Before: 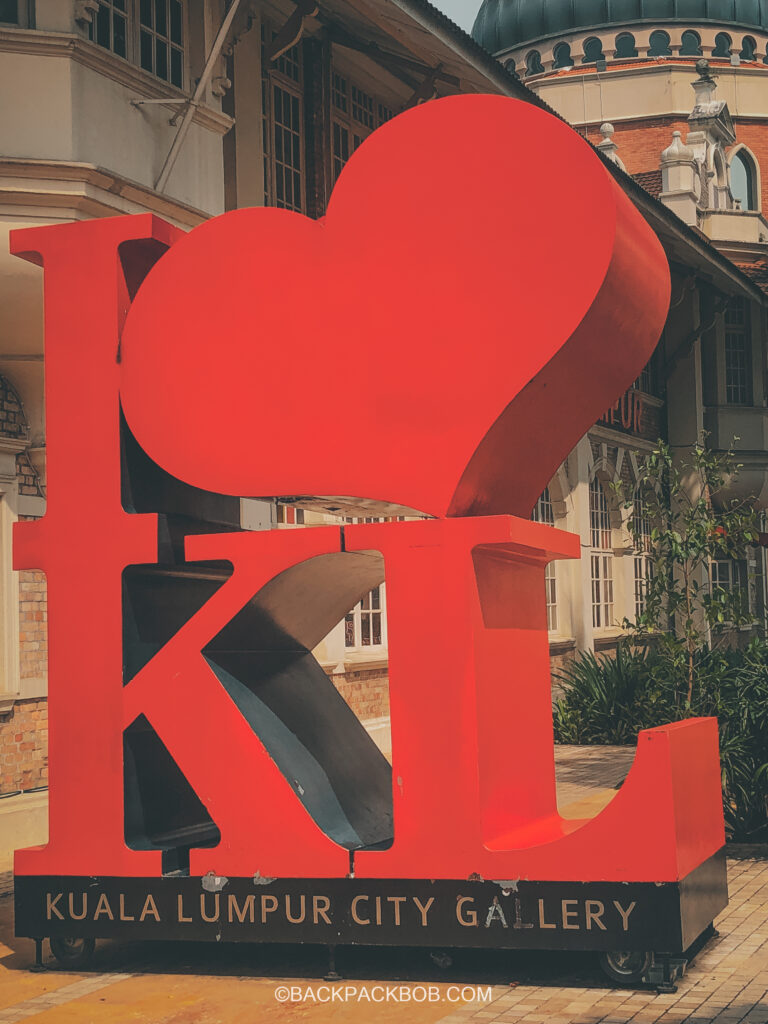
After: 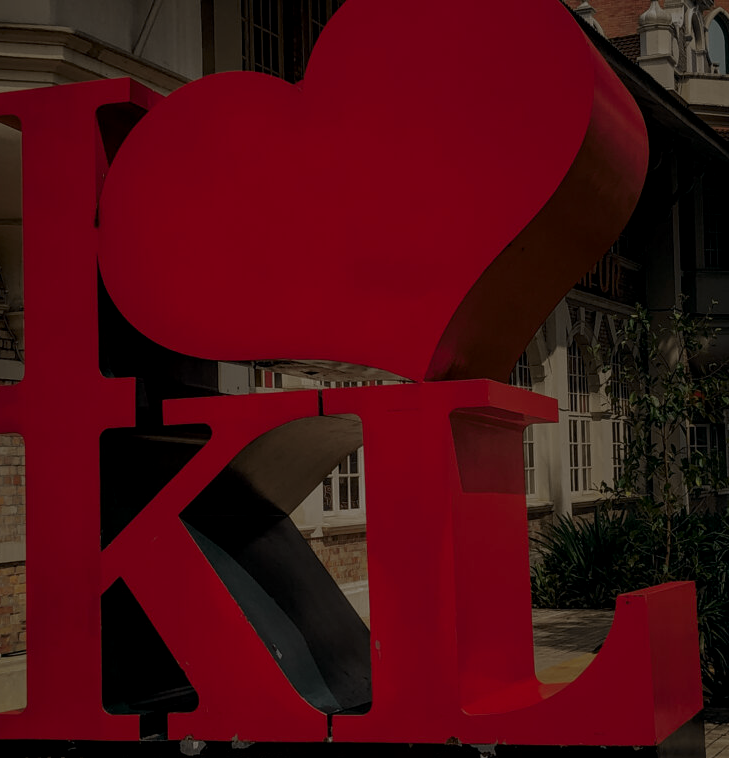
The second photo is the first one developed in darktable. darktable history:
exposure: exposure -2.446 EV, compensate highlight preservation false
local contrast: detail 150%
crop and rotate: left 2.991%, top 13.302%, right 1.981%, bottom 12.636%
tone curve: curves: ch0 [(0, 0.021) (0.049, 0.044) (0.157, 0.131) (0.365, 0.359) (0.499, 0.517) (0.675, 0.667) (0.856, 0.83) (1, 0.969)]; ch1 [(0, 0) (0.302, 0.309) (0.433, 0.443) (0.472, 0.47) (0.502, 0.503) (0.527, 0.516) (0.564, 0.557) (0.614, 0.645) (0.677, 0.722) (0.859, 0.889) (1, 1)]; ch2 [(0, 0) (0.33, 0.301) (0.447, 0.44) (0.487, 0.496) (0.502, 0.501) (0.535, 0.537) (0.565, 0.558) (0.608, 0.624) (1, 1)], color space Lab, independent channels, preserve colors none
